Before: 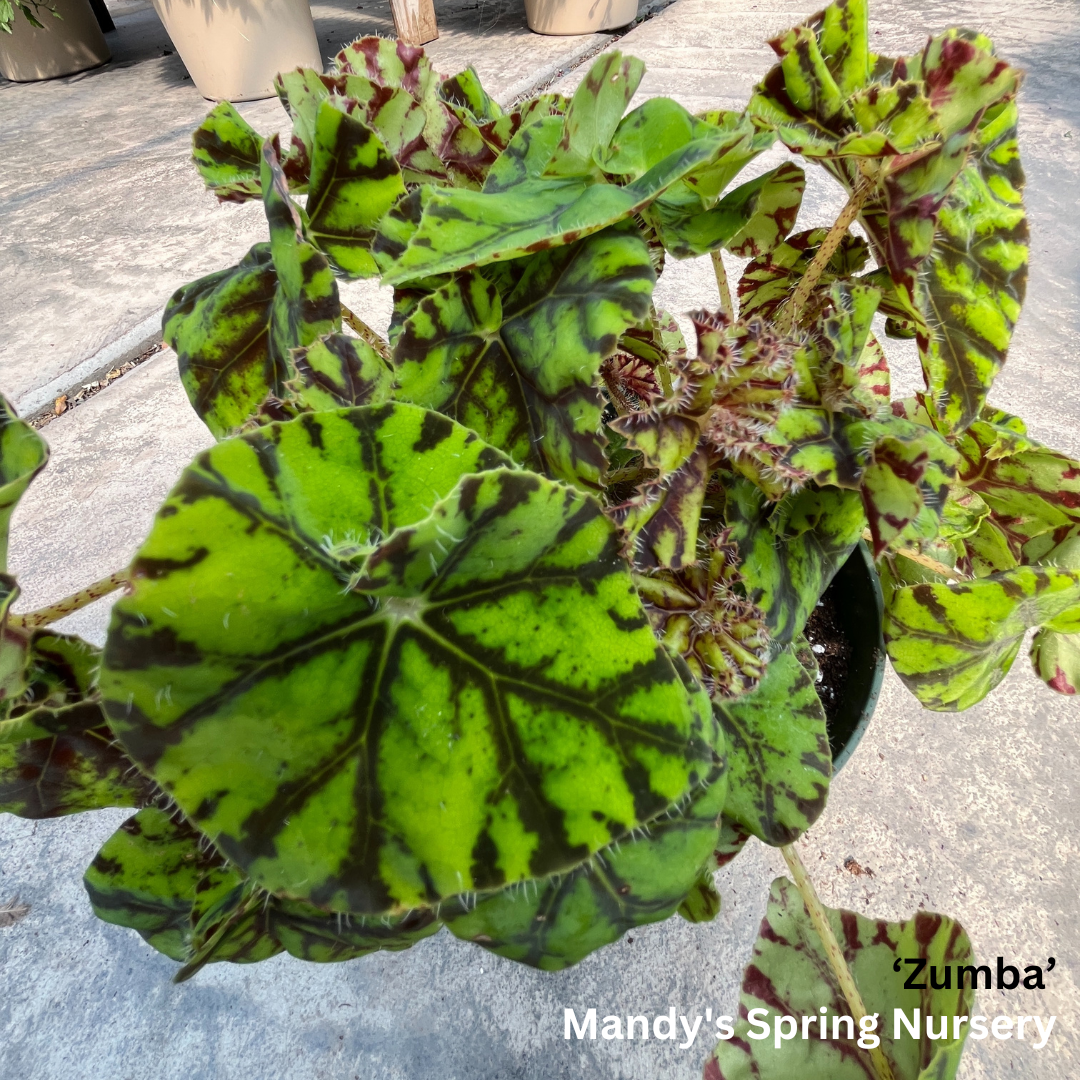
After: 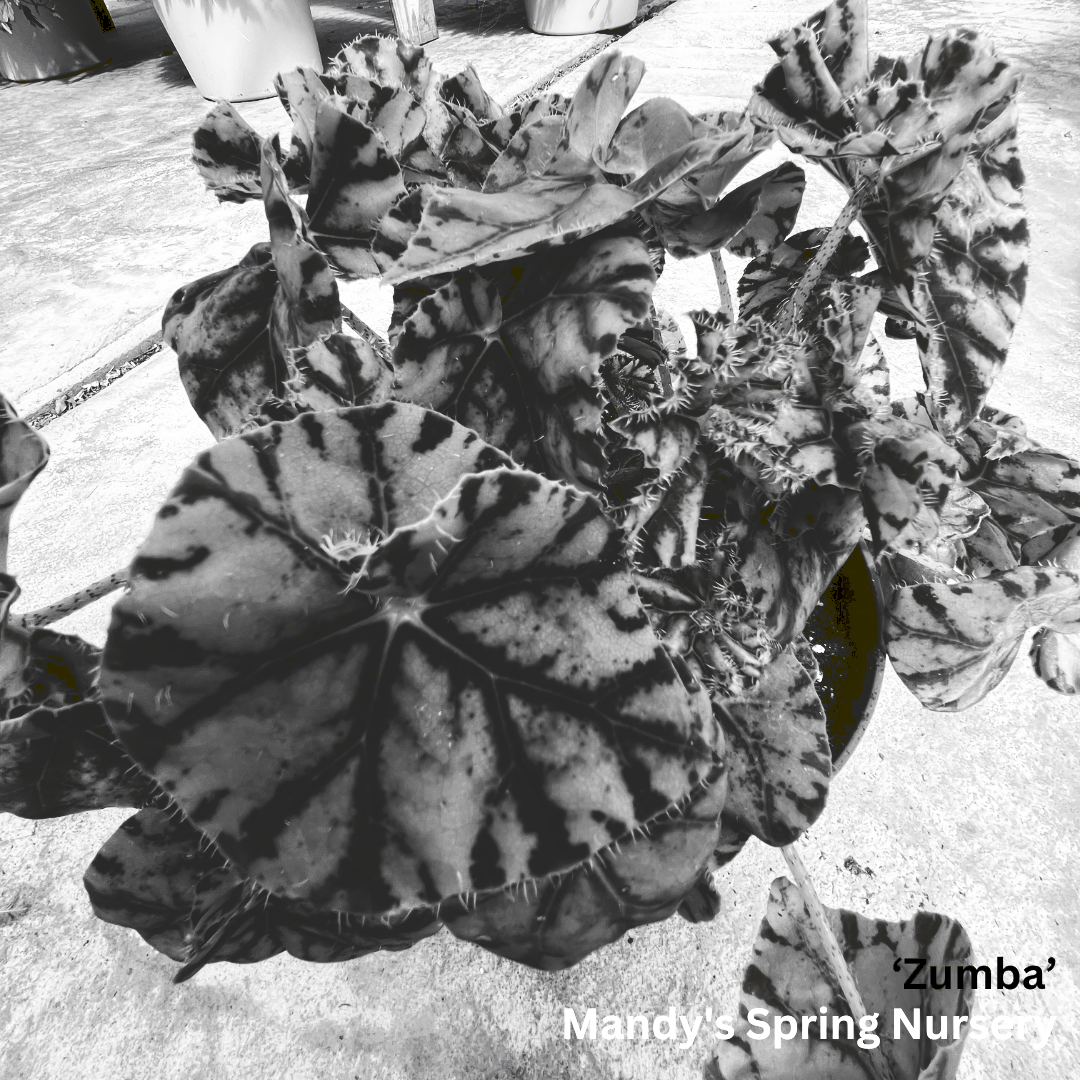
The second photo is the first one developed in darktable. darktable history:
tone curve: curves: ch0 [(0, 0) (0.003, 0.156) (0.011, 0.156) (0.025, 0.161) (0.044, 0.161) (0.069, 0.161) (0.1, 0.166) (0.136, 0.168) (0.177, 0.179) (0.224, 0.202) (0.277, 0.241) (0.335, 0.296) (0.399, 0.378) (0.468, 0.484) (0.543, 0.604) (0.623, 0.728) (0.709, 0.822) (0.801, 0.918) (0.898, 0.98) (1, 1)], preserve colors none
color look up table: target L [86.7, 88.82, 85.27, 87.05, 78.43, 71.47, 67.37, 48.04, 55.93, 50.43, 33.18, 28.41, 1.645, 200.28, 101.02, 87.41, 77.34, 75.52, 64.74, 62.08, 54.37, 55.93, 54.17, 49.83, 34.45, 33.18, 22.62, 13.23, 85.27, 87.41, 70.35, 77.83, 80.97, 60.56, 67.37, 56.83, 76.61, 41.28, 34.03, 36.57, 15.16, 19.87, 7.247, 83.84, 82.41, 55.02, 53.98, 28.85, 30.16], target a [-0.002, -0.003, -0.003, 0 ×4, 0.001, 0.001, 0.001, 0, 0, -0.154, 0, 0, -0.001, 0 ×4, 0.001 ×4, 0, 0, -0.001, -0.587, -0.003, -0.001, 0, 0.001, 0, 0, 0, 0.001, 0, 0.001, 0, 0, -0.131, -0.001, -0.707, -0.002, -0.003, 0.001, 0.001, 0, 0], target b [0.026, 0.026, 0.026, 0.002, 0.003, 0.003, 0.003, 0, -0.007, -0.007, -0.001, -0.001, 1.891, 0, -0.001, 0.003 ×4, 0.002, -0.007 ×4, -0.001, -0.001, 0.007, 8.594, 0.026, 0.003, 0.003, -0.005, 0.003, 0.002, 0.003, -0.004, 0.003, -0.004, -0.001, -0.001, 1.667, 0.007, 8.72, 0.026, 0.026, -0.004, -0.005, -0.001, -0.001], num patches 49
